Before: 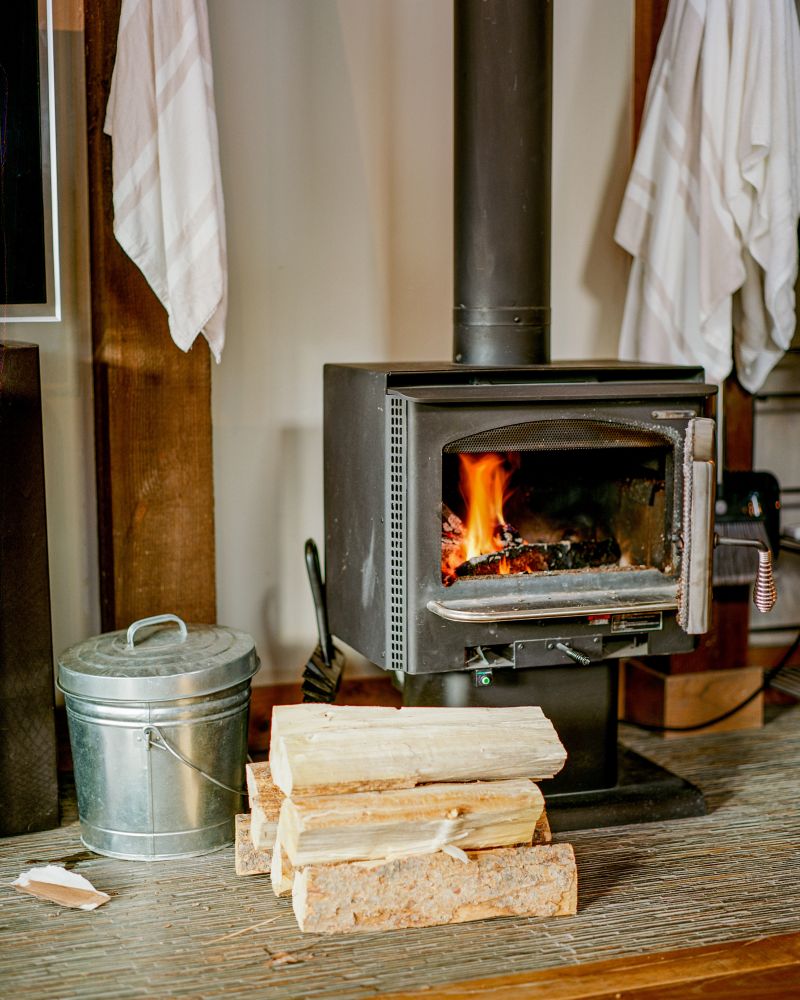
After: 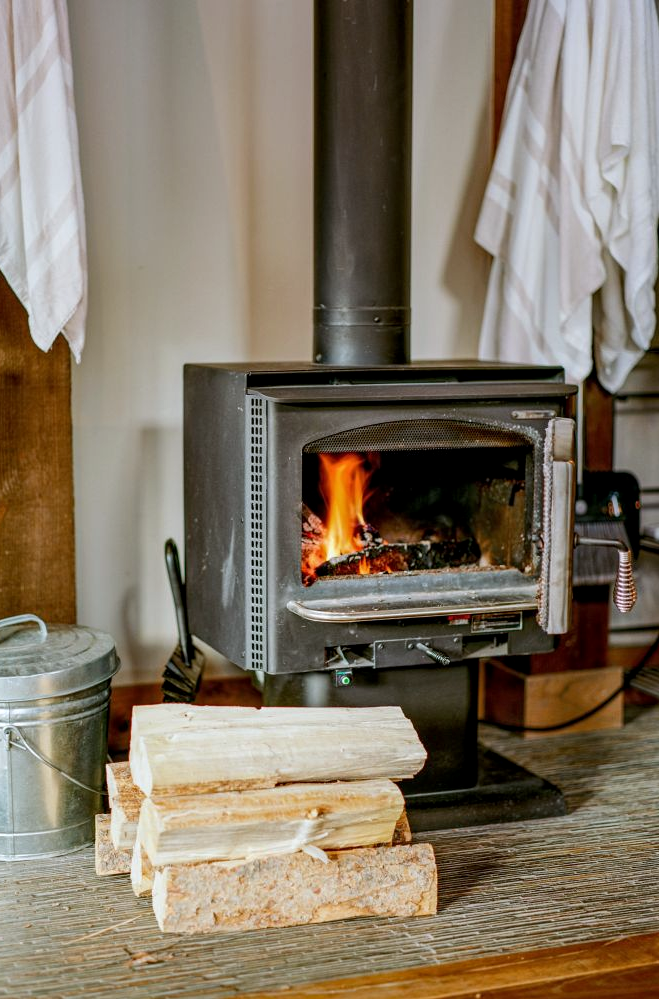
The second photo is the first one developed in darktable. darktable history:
crop: left 17.582%, bottom 0.031%
white balance: red 0.974, blue 1.044
local contrast: highlights 100%, shadows 100%, detail 120%, midtone range 0.2
